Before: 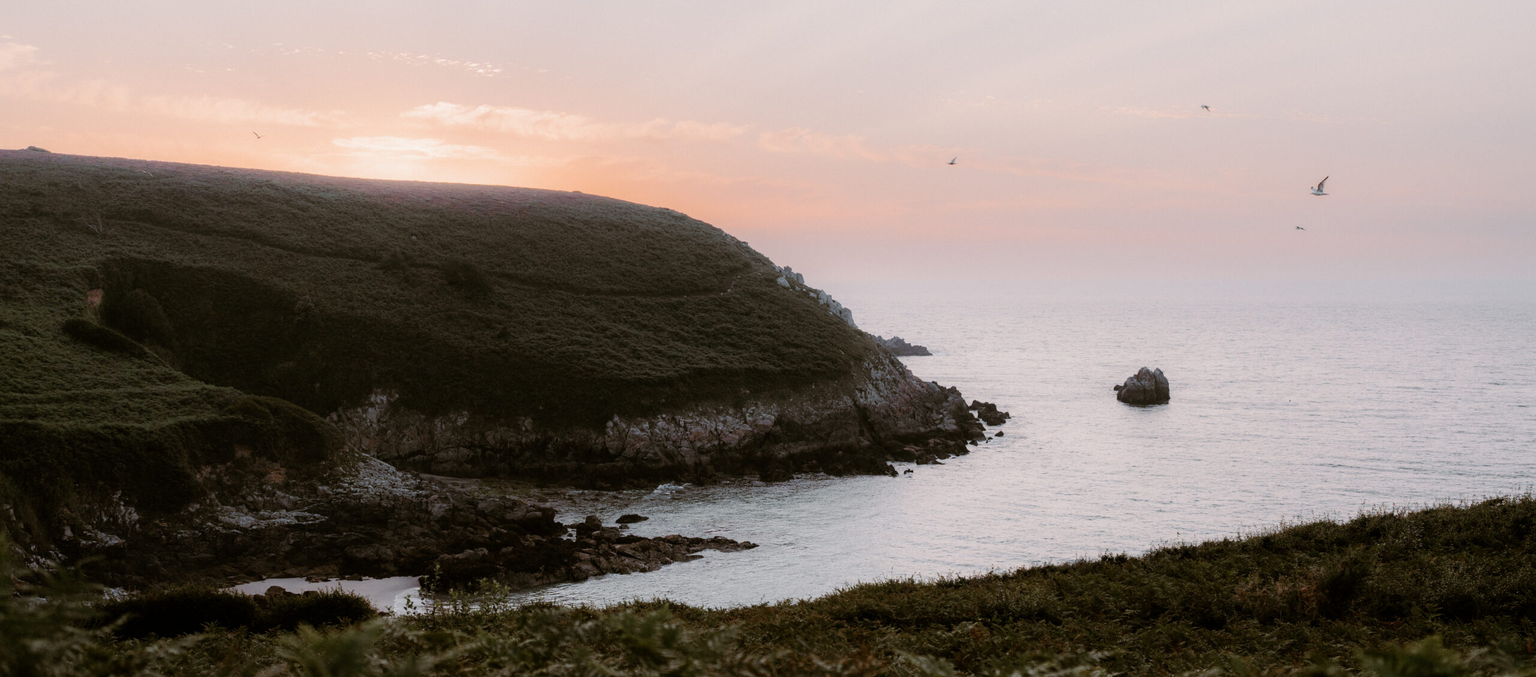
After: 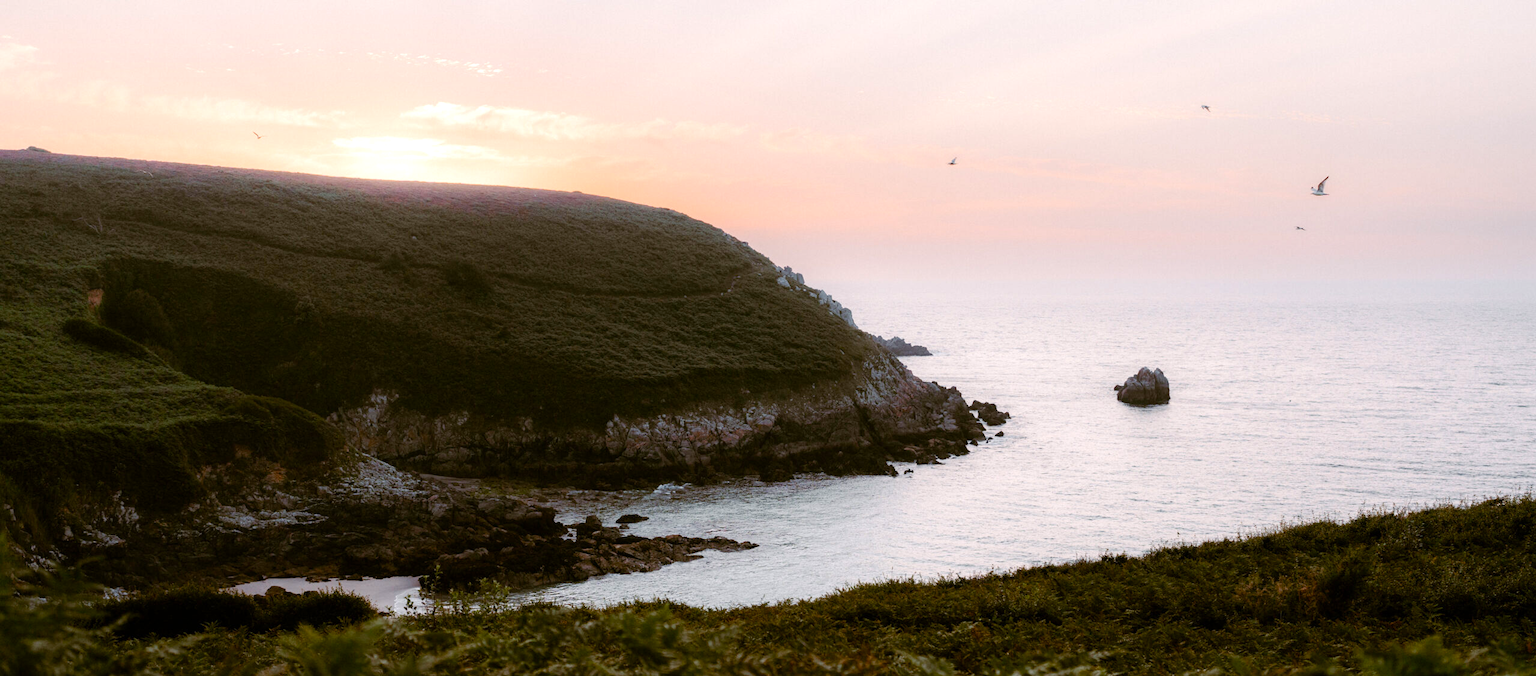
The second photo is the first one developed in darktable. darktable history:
color balance rgb: shadows lift › chroma 1.02%, shadows lift › hue 242.21°, linear chroma grading › global chroma 15.139%, perceptual saturation grading › global saturation 20%, perceptual saturation grading › highlights -49.561%, perceptual saturation grading › shadows 25.537%, perceptual brilliance grading › global brilliance 11.398%, global vibrance 20%
